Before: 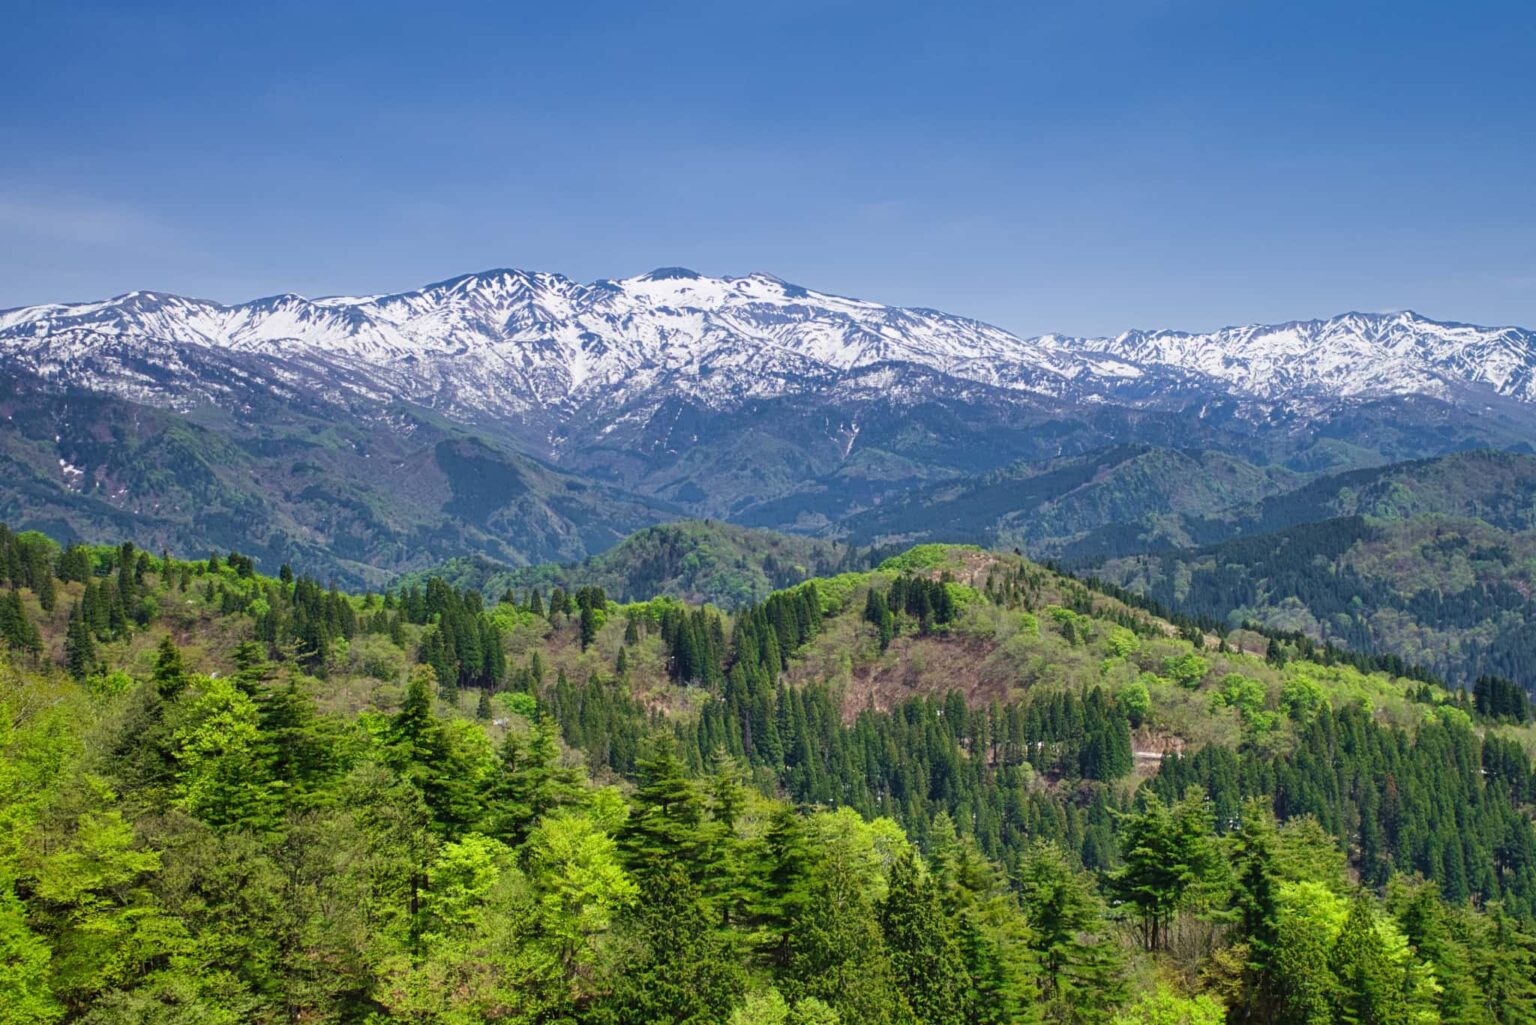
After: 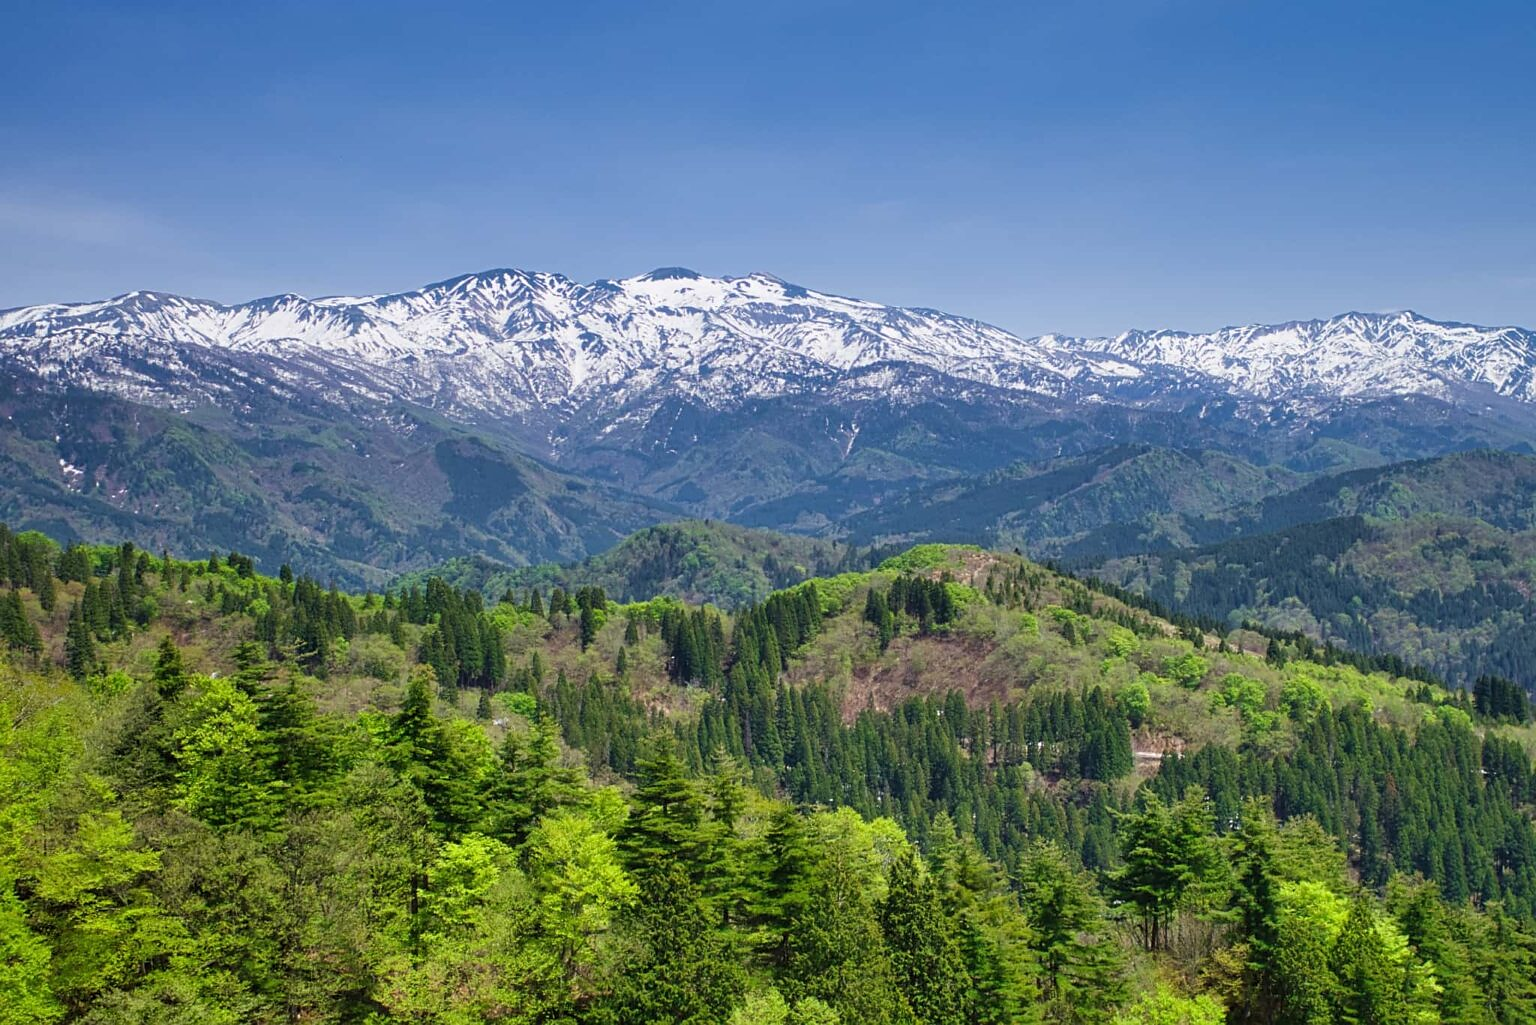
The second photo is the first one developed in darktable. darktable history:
sharpen: radius 1.019, threshold 0.936
